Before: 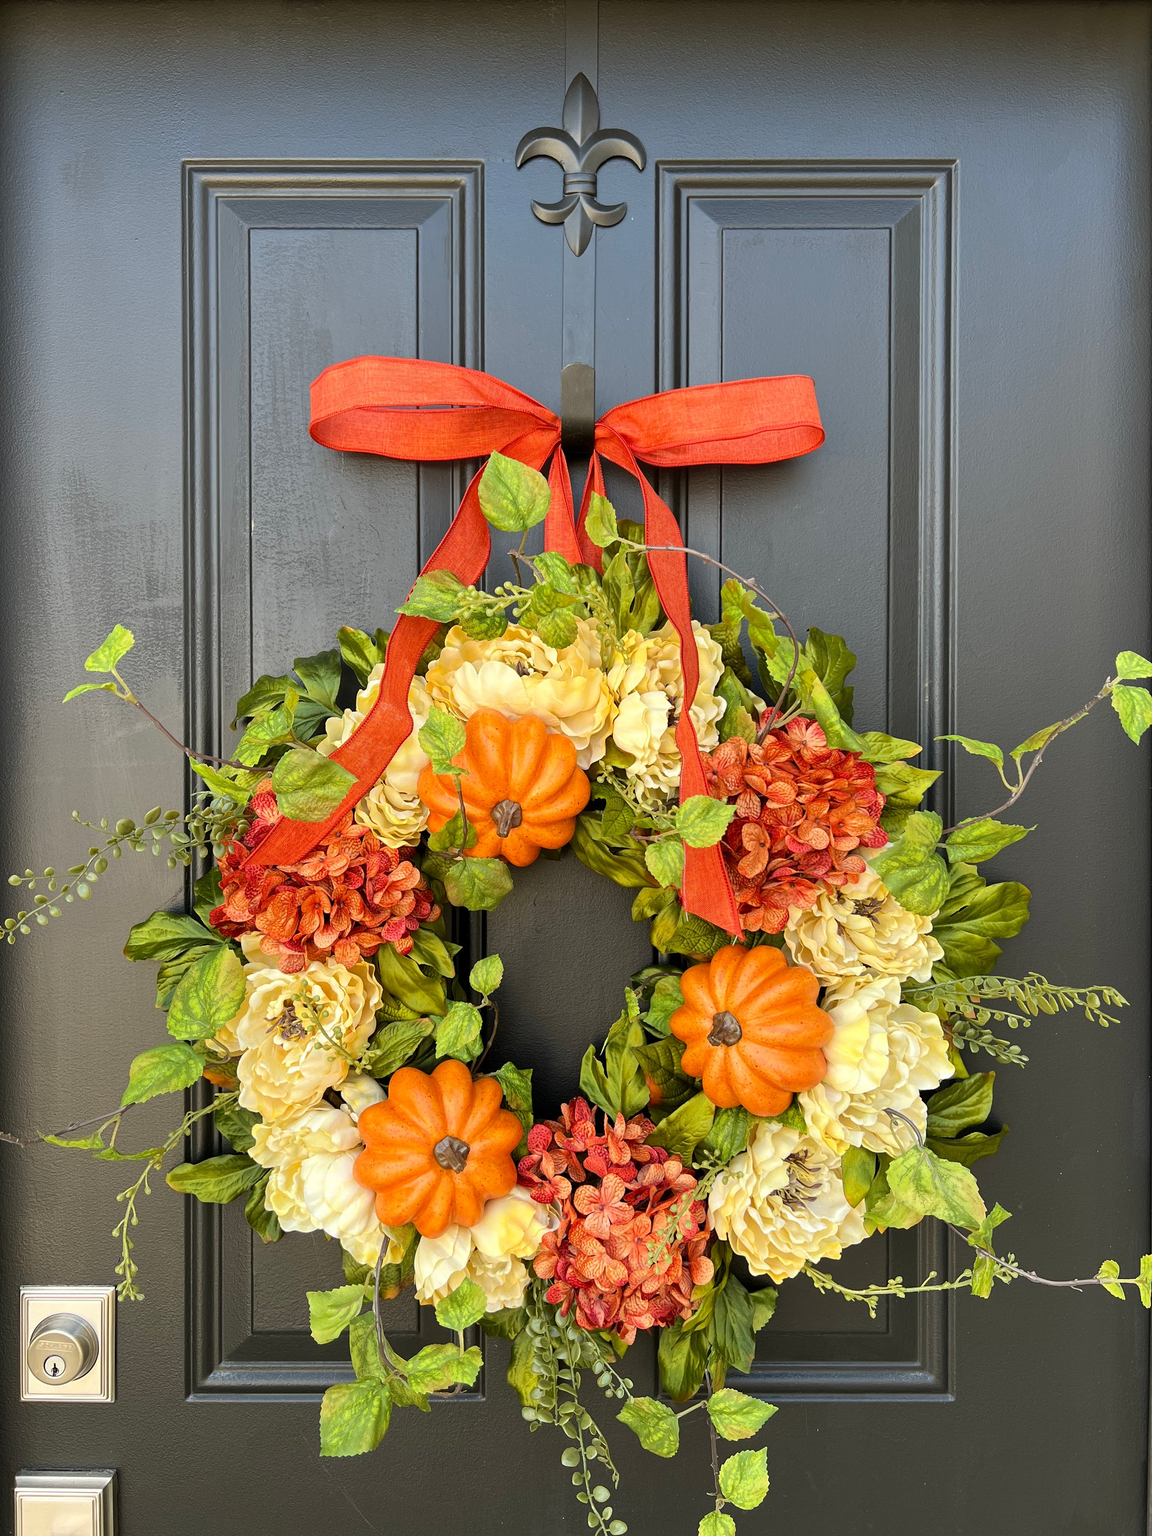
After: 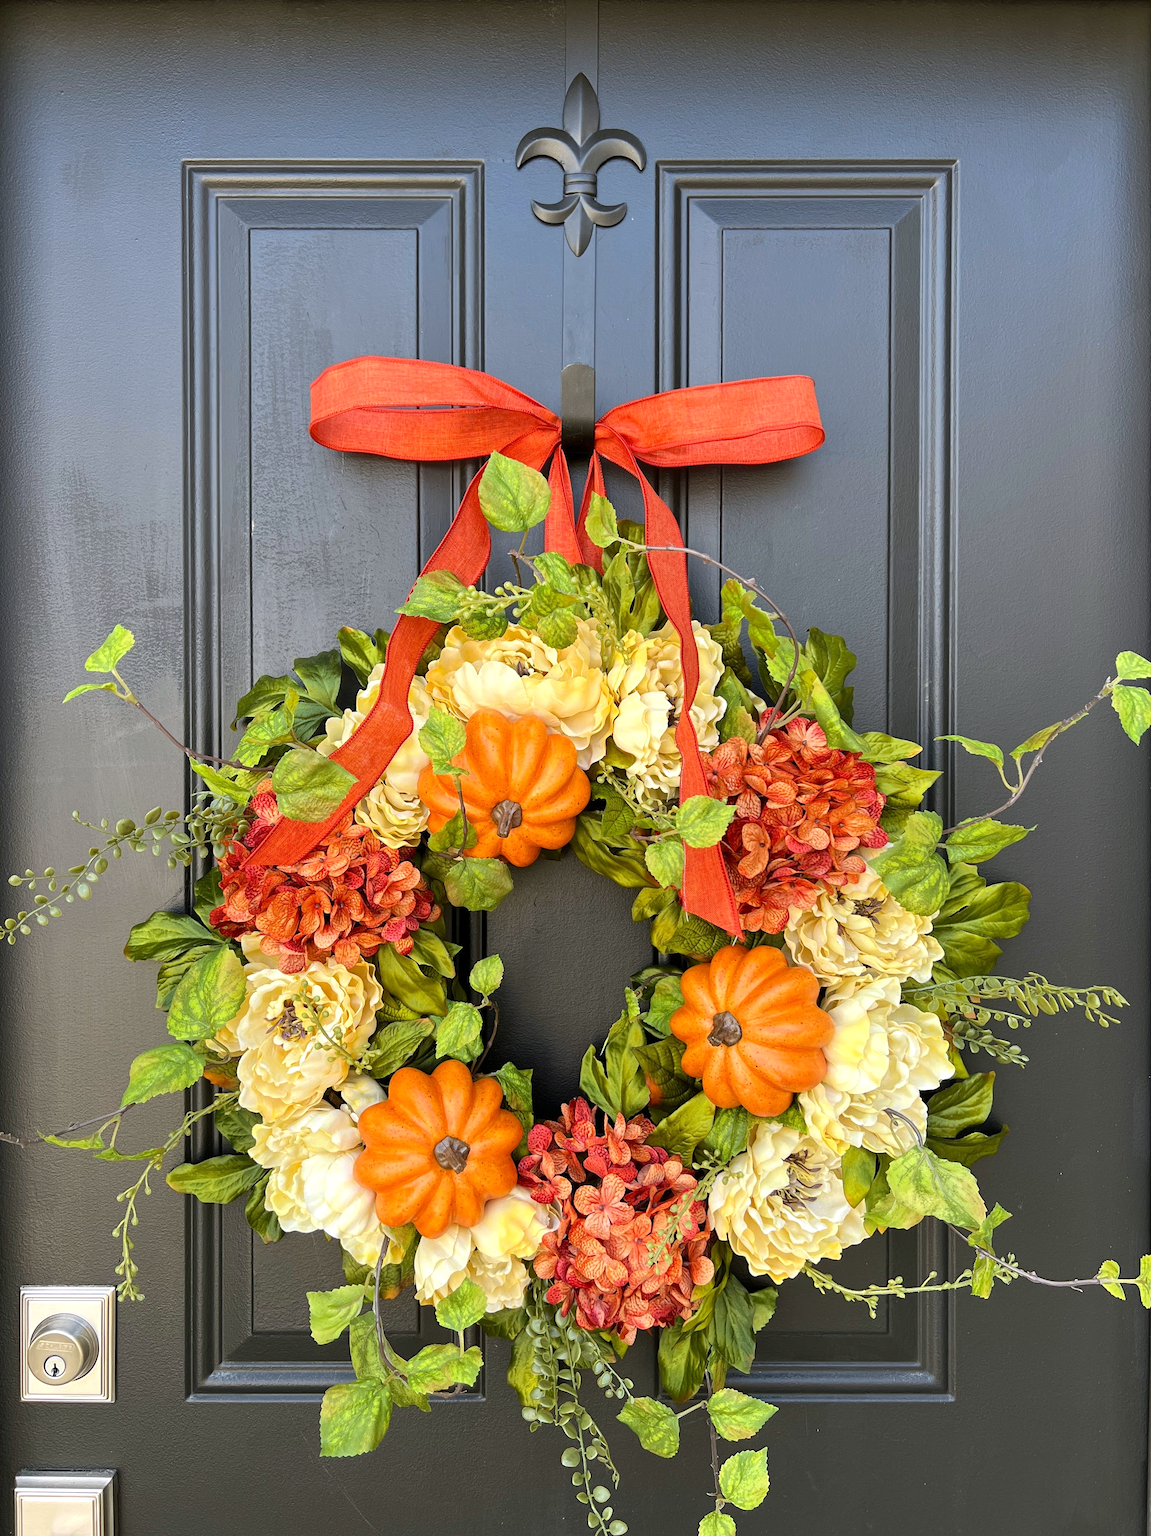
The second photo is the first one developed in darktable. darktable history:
white balance: red 0.984, blue 1.059
exposure: exposure 0.127 EV, compensate highlight preservation false
